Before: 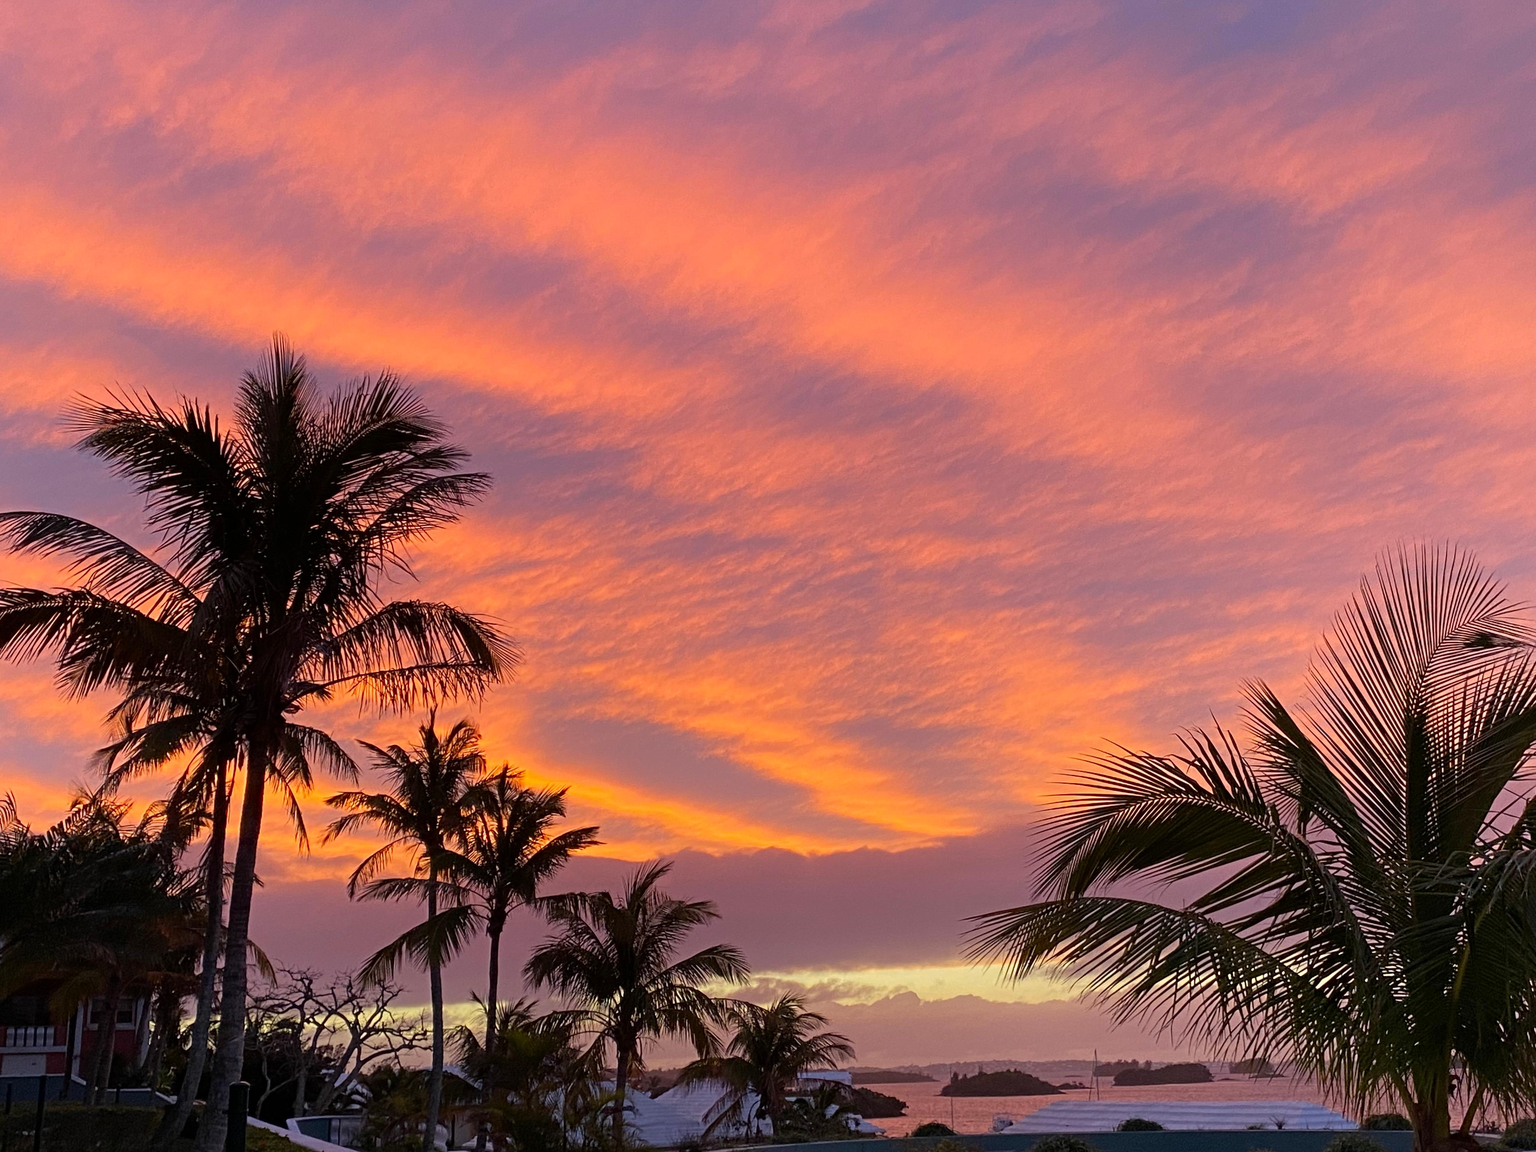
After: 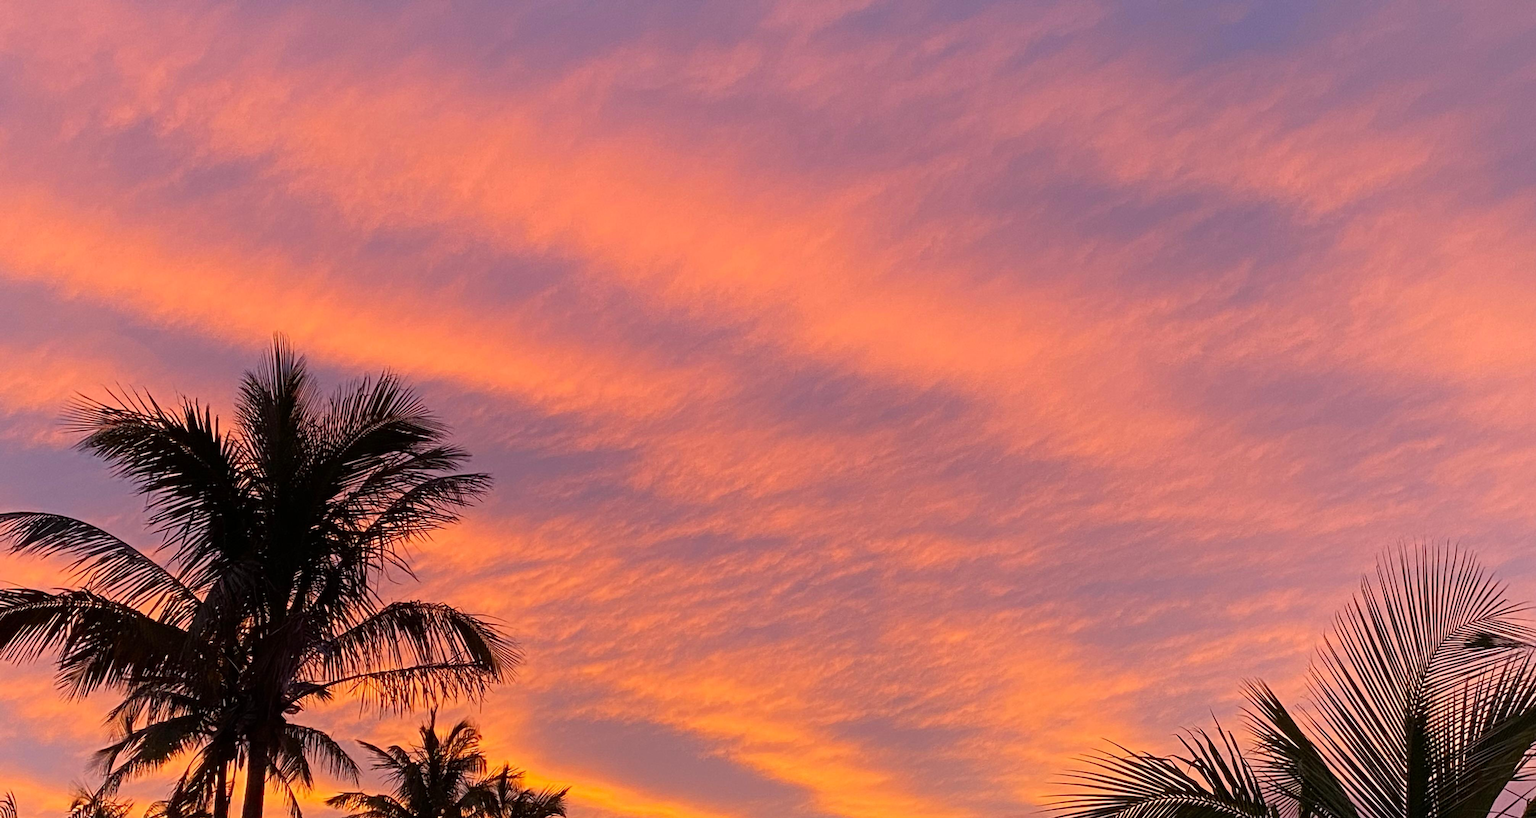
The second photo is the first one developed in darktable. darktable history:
crop: right 0%, bottom 28.988%
